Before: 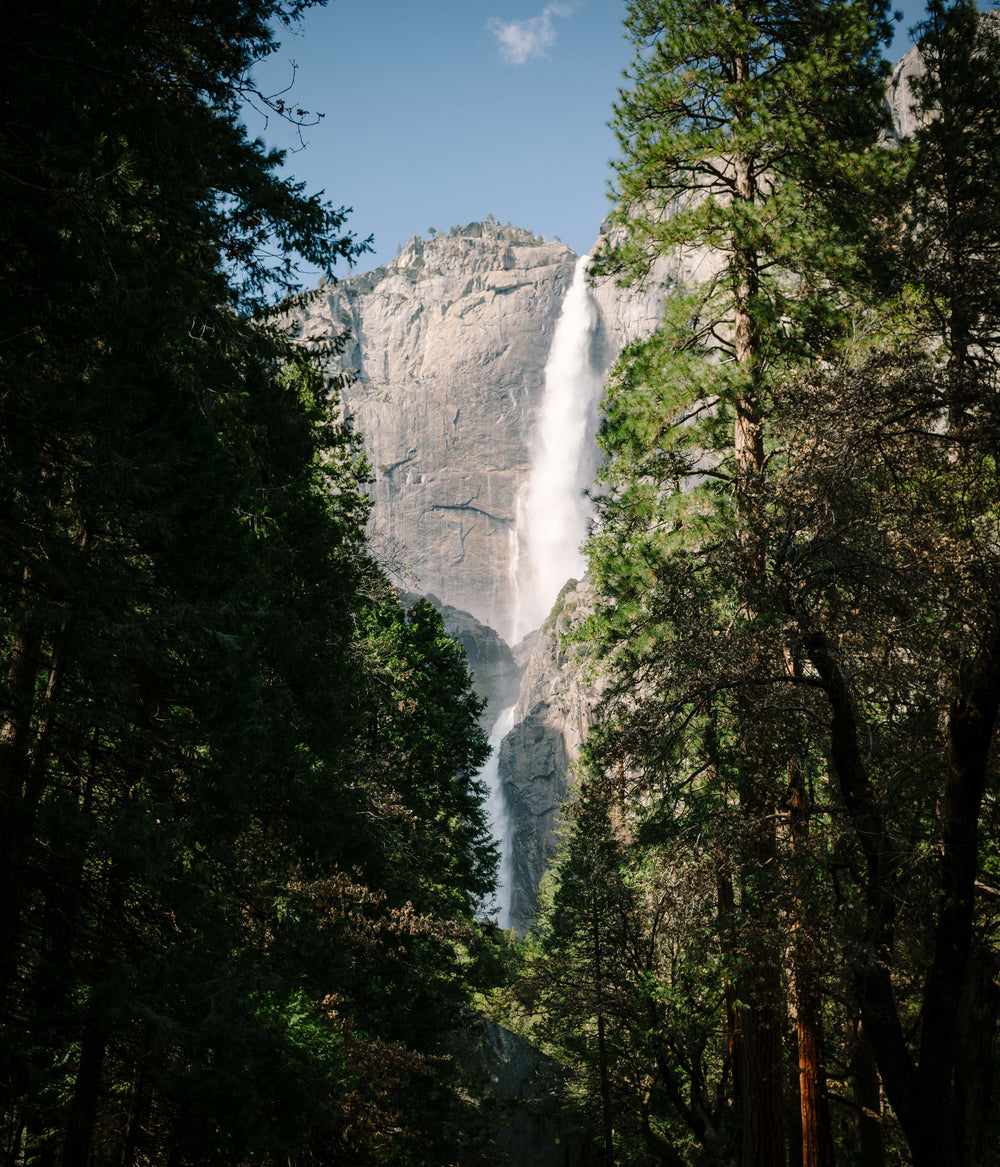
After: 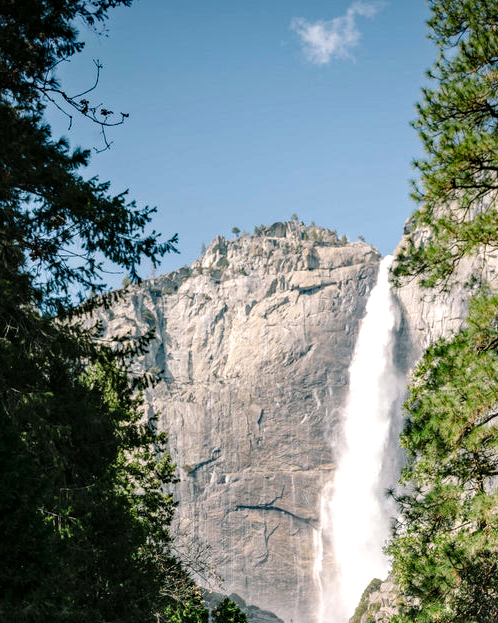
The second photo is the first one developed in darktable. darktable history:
local contrast: detail 130%
haze removal: compatibility mode true, adaptive false
exposure: exposure 0.195 EV, compensate highlight preservation false
crop: left 19.62%, right 30.571%, bottom 46.58%
